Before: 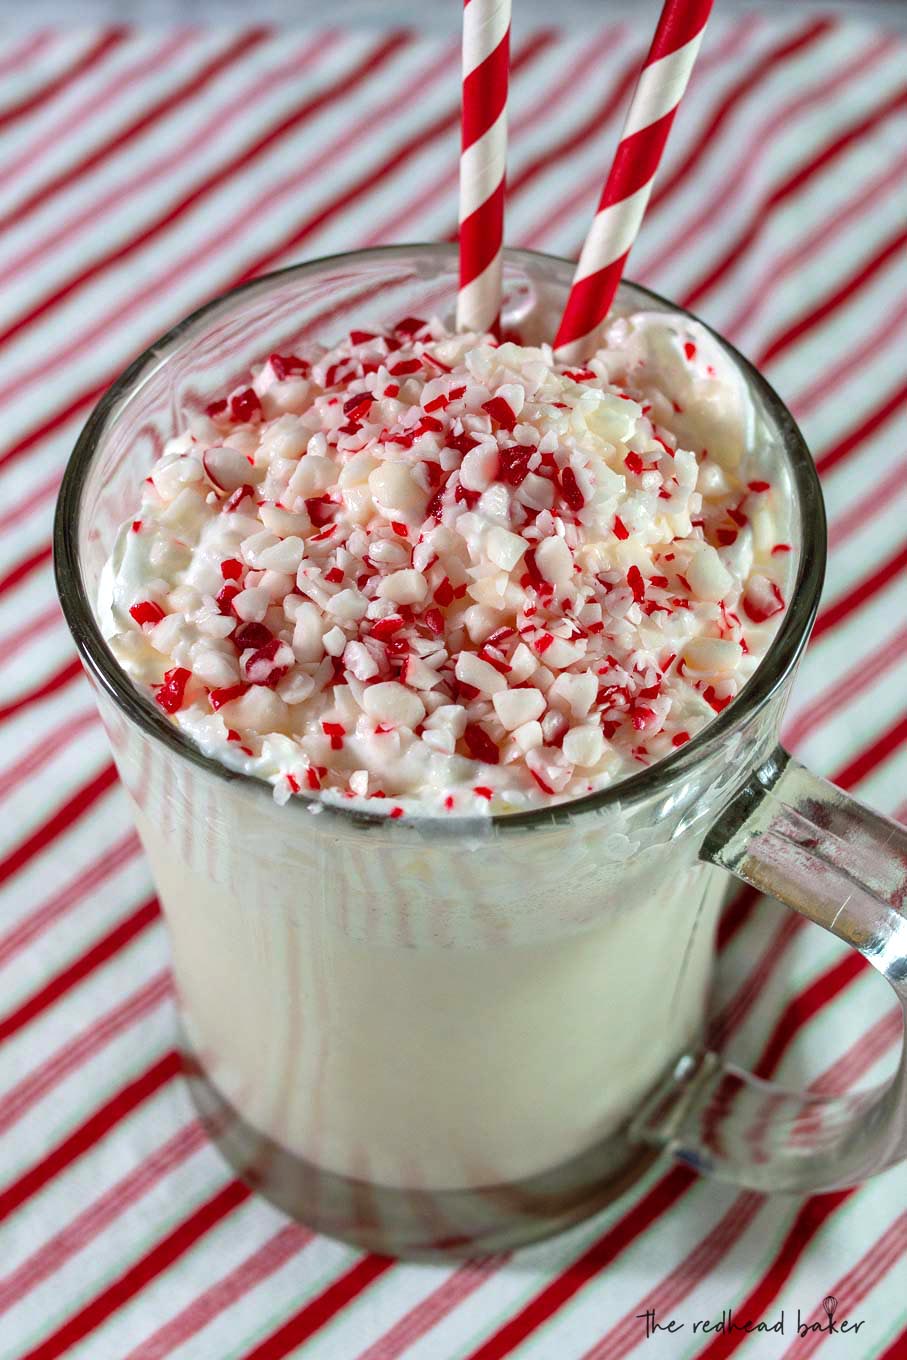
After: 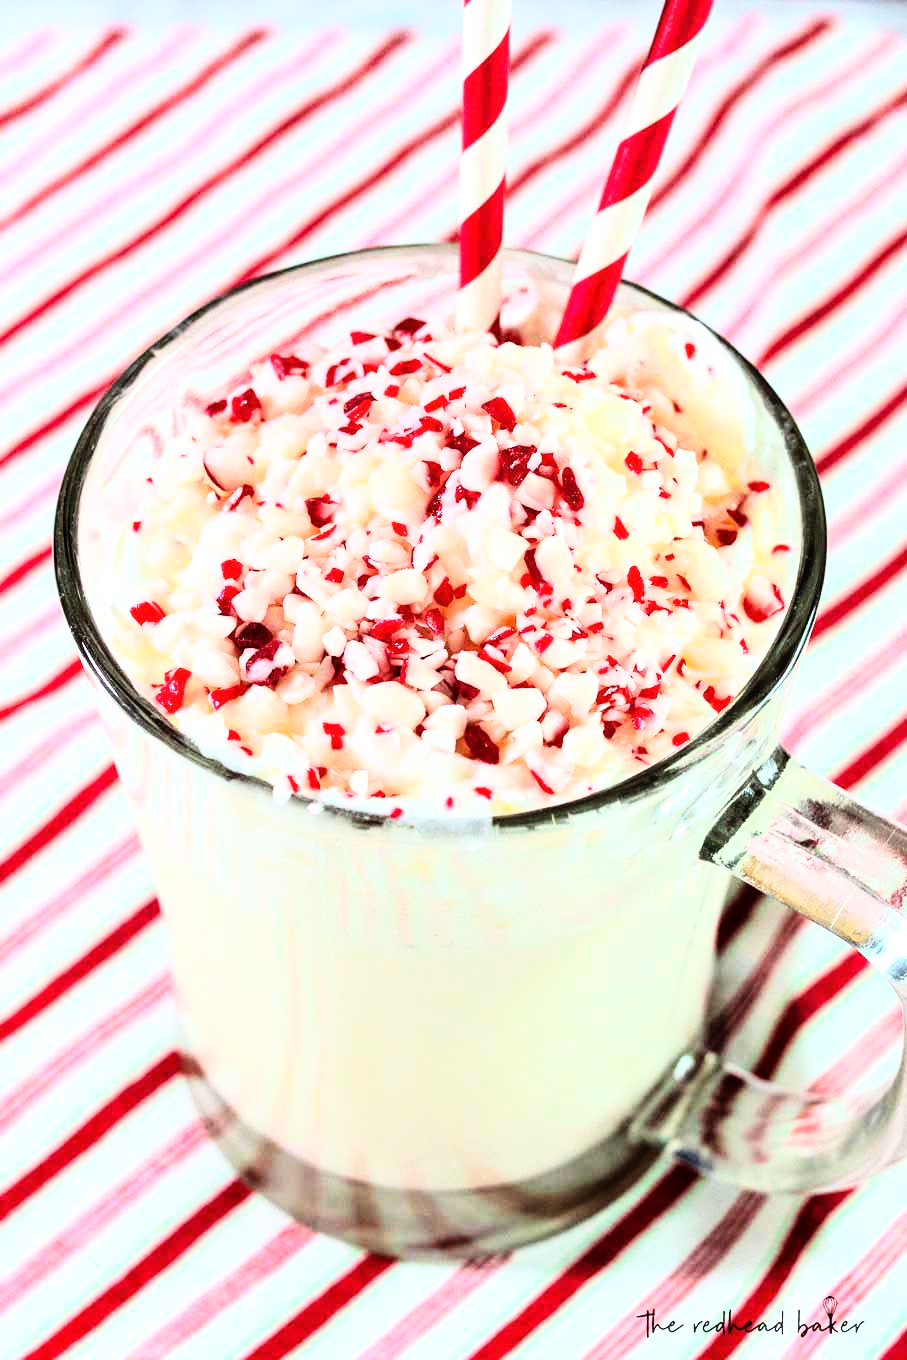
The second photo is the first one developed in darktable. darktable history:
exposure: black level correction 0, exposure 0.5 EV, compensate exposure bias true, compensate highlight preservation false
rgb curve: curves: ch0 [(0, 0) (0.21, 0.15) (0.24, 0.21) (0.5, 0.75) (0.75, 0.96) (0.89, 0.99) (1, 1)]; ch1 [(0, 0.02) (0.21, 0.13) (0.25, 0.2) (0.5, 0.67) (0.75, 0.9) (0.89, 0.97) (1, 1)]; ch2 [(0, 0.02) (0.21, 0.13) (0.25, 0.2) (0.5, 0.67) (0.75, 0.9) (0.89, 0.97) (1, 1)], compensate middle gray true
